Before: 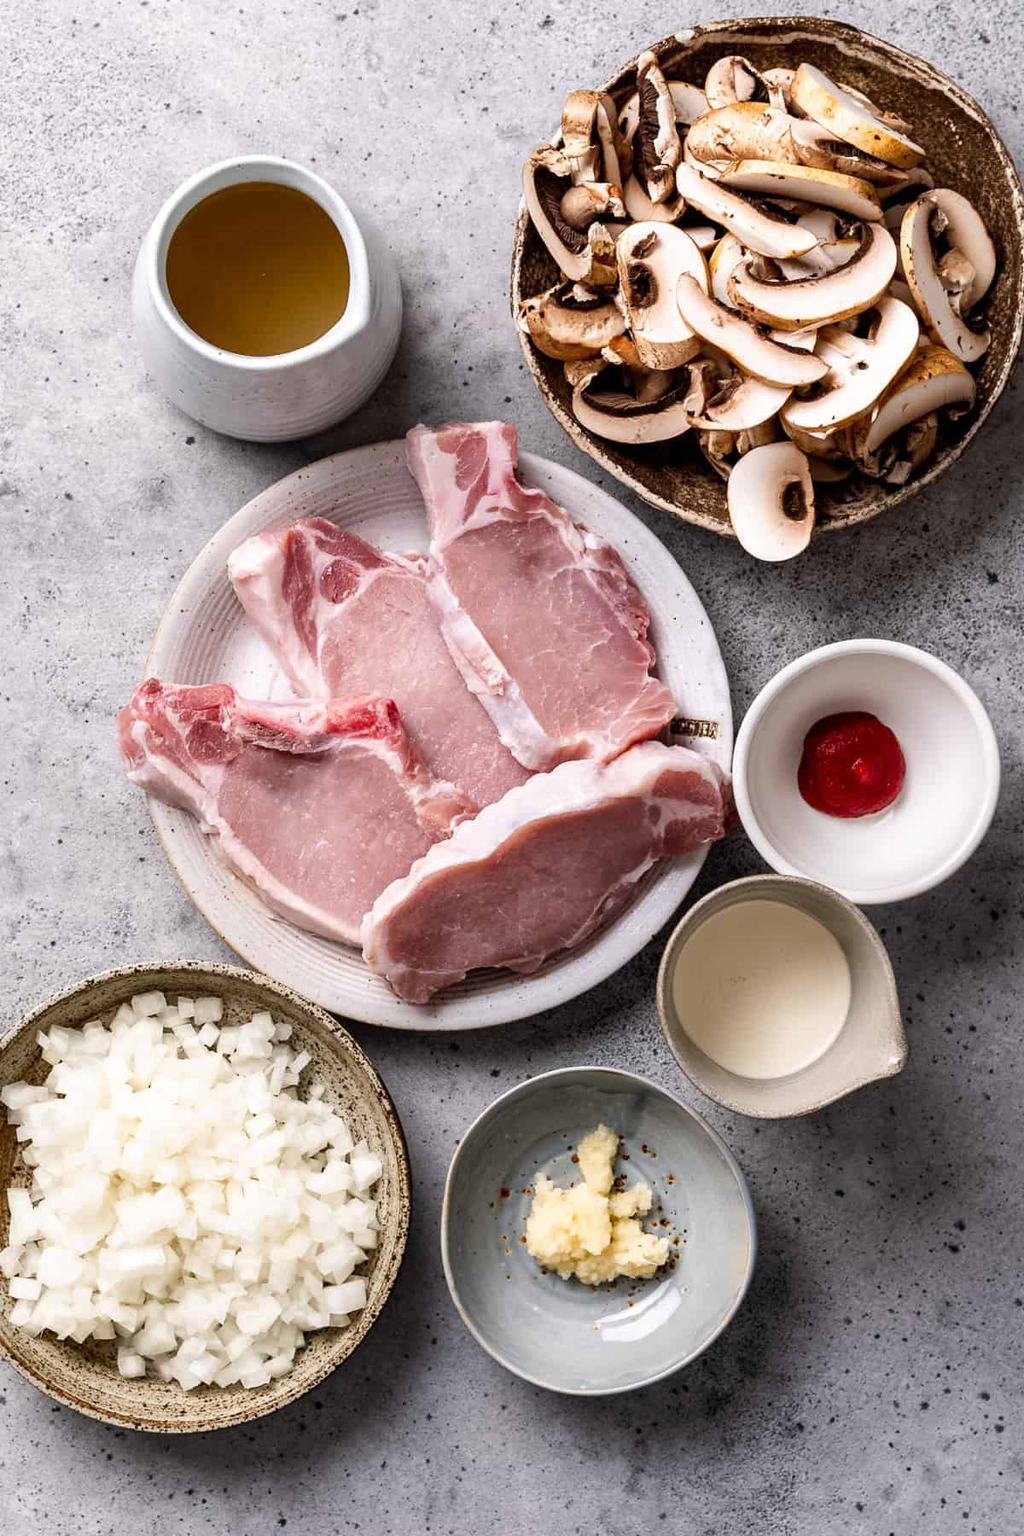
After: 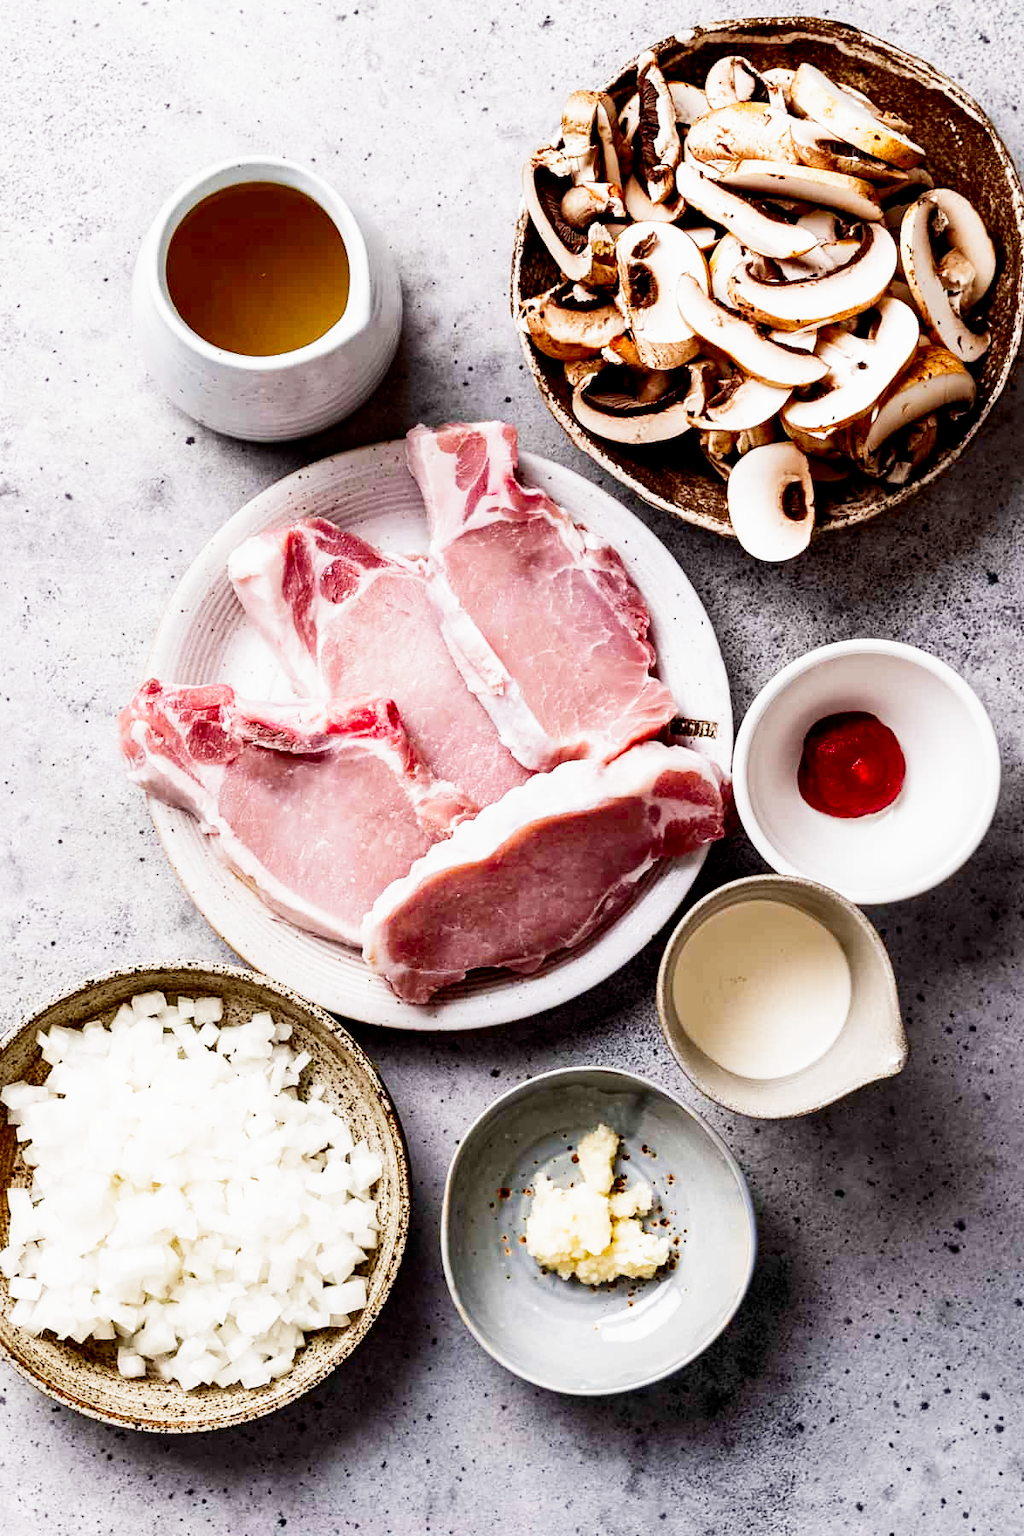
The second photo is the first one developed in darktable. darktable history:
contrast brightness saturation: contrast 0.13, brightness -0.05, saturation 0.16
filmic rgb: middle gray luminance 12.74%, black relative exposure -10.13 EV, white relative exposure 3.47 EV, threshold 6 EV, target black luminance 0%, hardness 5.74, latitude 44.69%, contrast 1.221, highlights saturation mix 5%, shadows ↔ highlights balance 26.78%, add noise in highlights 0, preserve chrominance no, color science v3 (2019), use custom middle-gray values true, iterations of high-quality reconstruction 0, contrast in highlights soft, enable highlight reconstruction true
